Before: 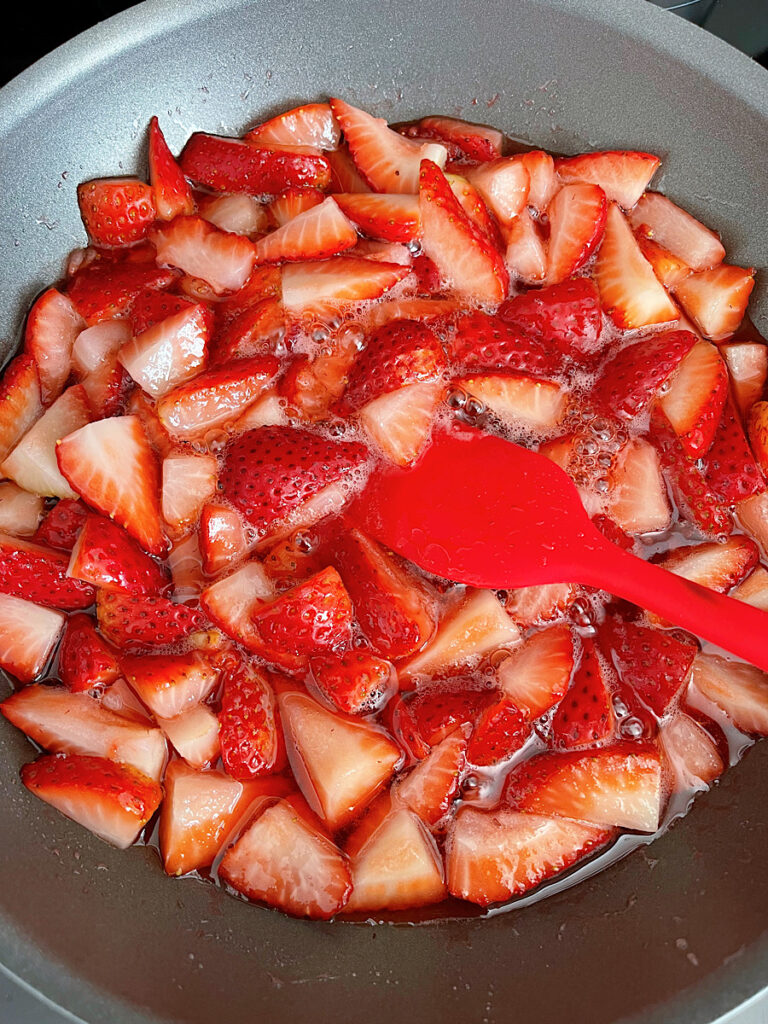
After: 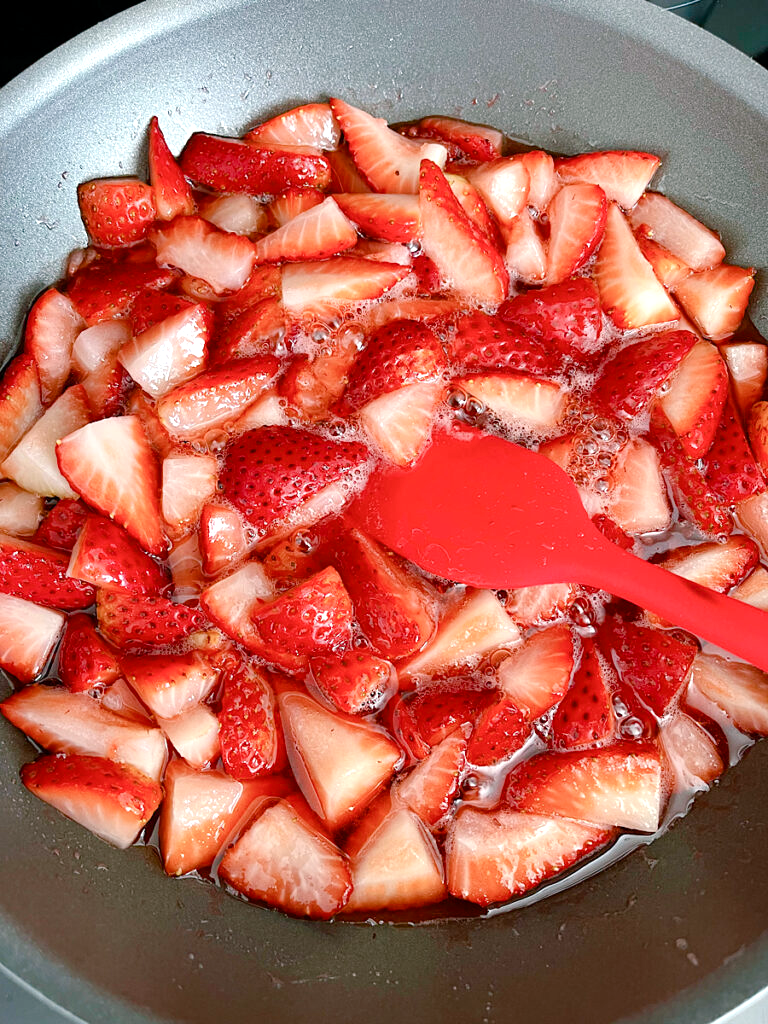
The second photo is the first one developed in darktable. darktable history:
tone equalizer: -8 EV -0.42 EV, -7 EV -0.417 EV, -6 EV -0.316 EV, -5 EV -0.224 EV, -3 EV 0.22 EV, -2 EV 0.327 EV, -1 EV 0.37 EV, +0 EV 0.411 EV
color balance rgb: shadows lift › luminance -7.385%, shadows lift › chroma 2.445%, shadows lift › hue 162.4°, power › chroma 0.497%, power › hue 214.98°, perceptual saturation grading › global saturation 20%, perceptual saturation grading › highlights -49.018%, perceptual saturation grading › shadows 24.338%
